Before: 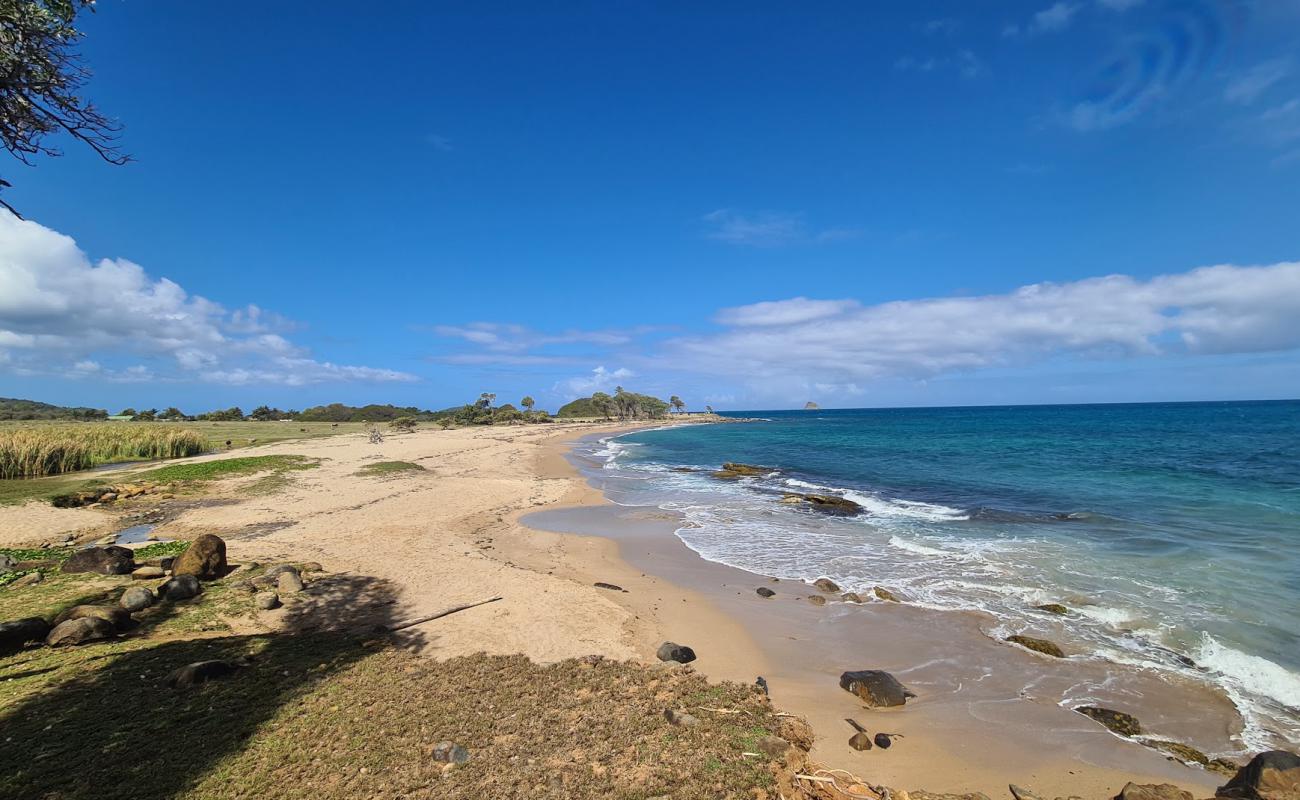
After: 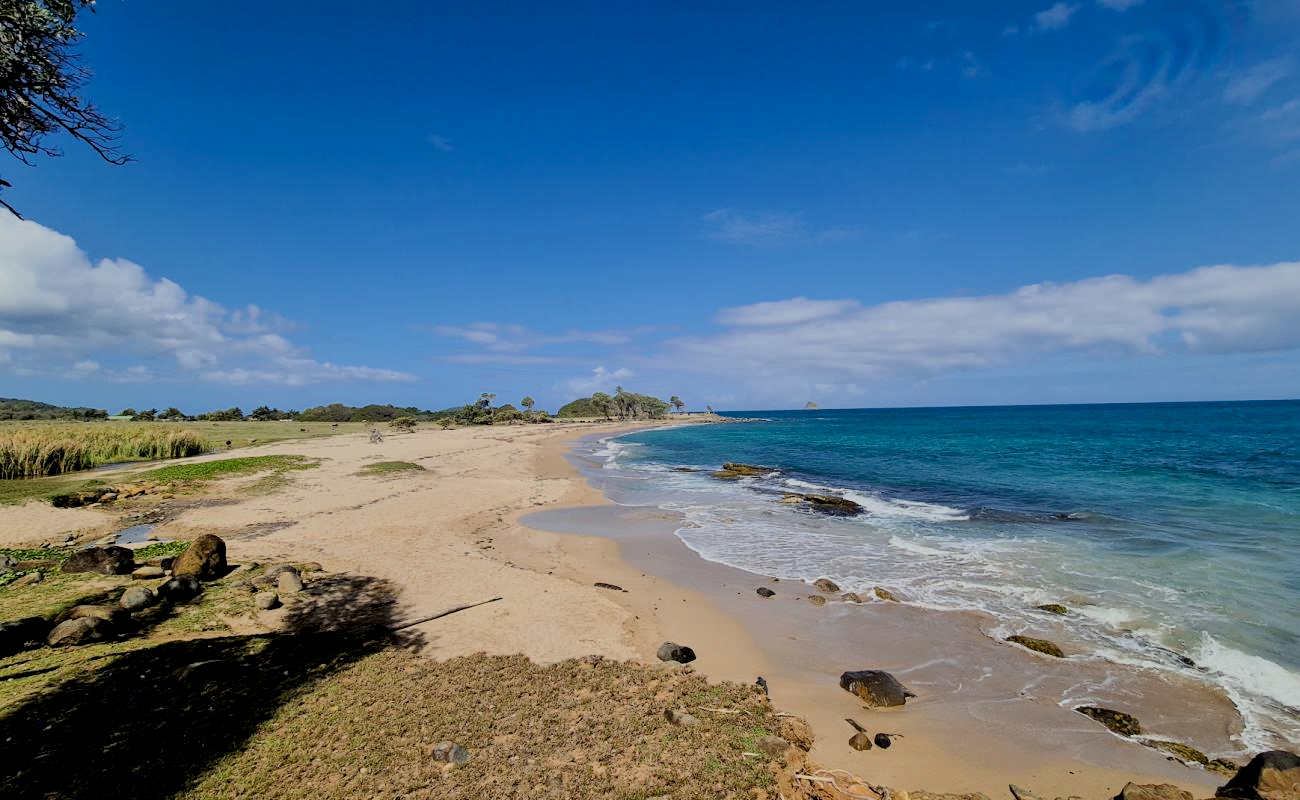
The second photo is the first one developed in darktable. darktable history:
filmic rgb: black relative exposure -7.65 EV, white relative exposure 4.56 EV, hardness 3.61
exposure: black level correction 0.016, exposure -0.009 EV, compensate highlight preservation false
